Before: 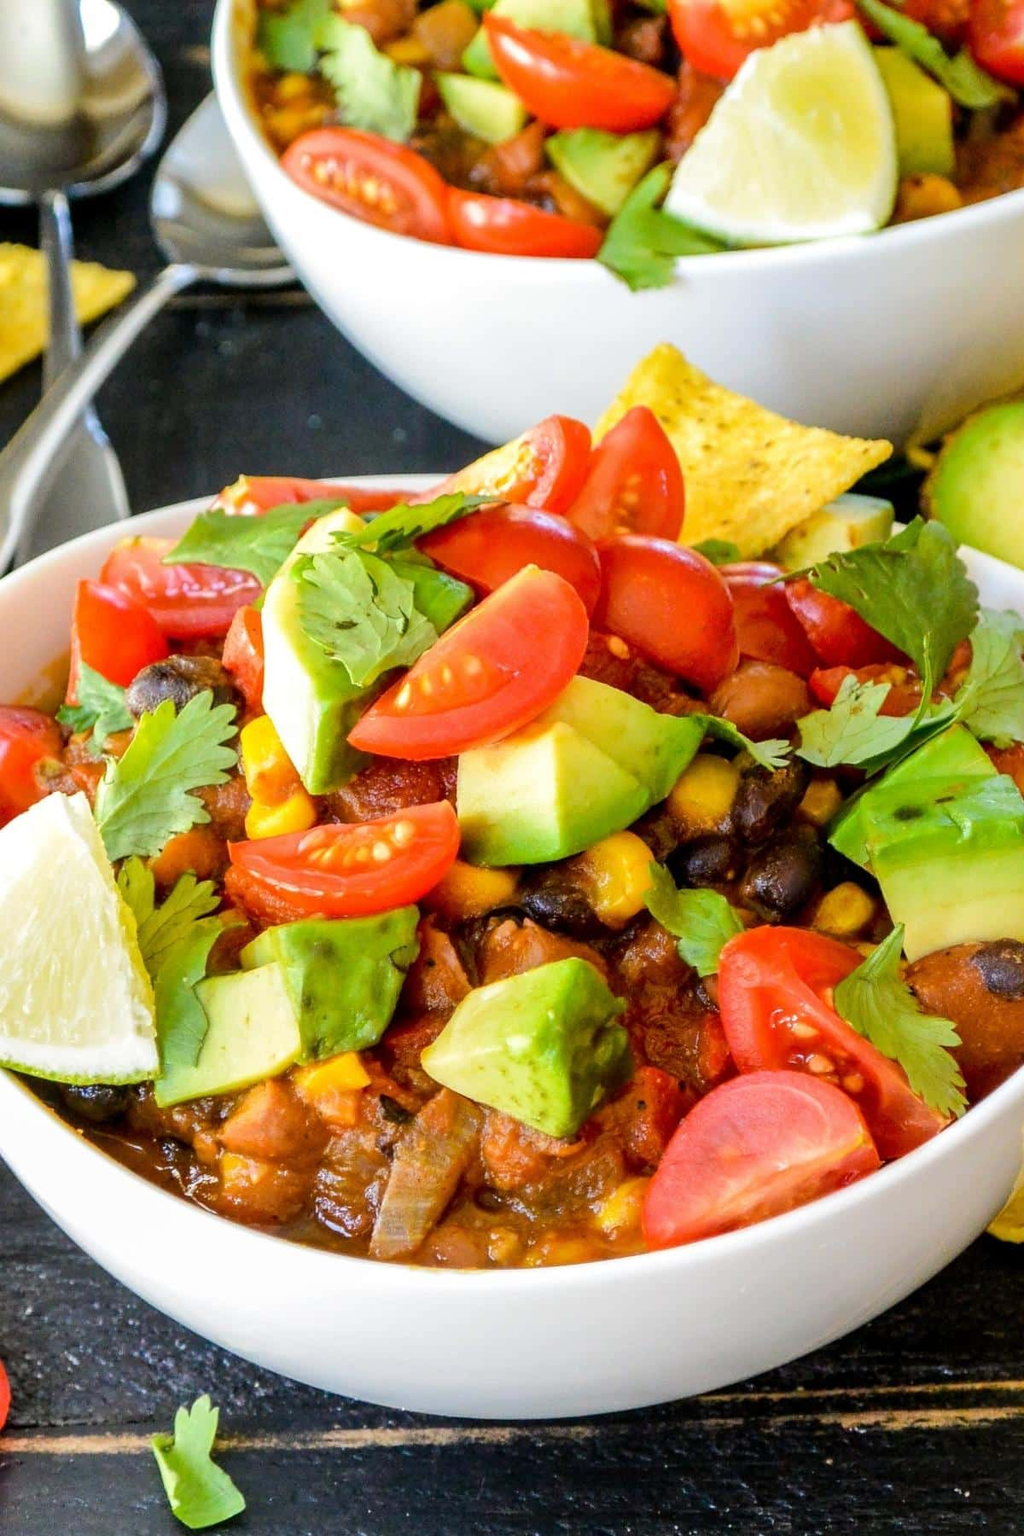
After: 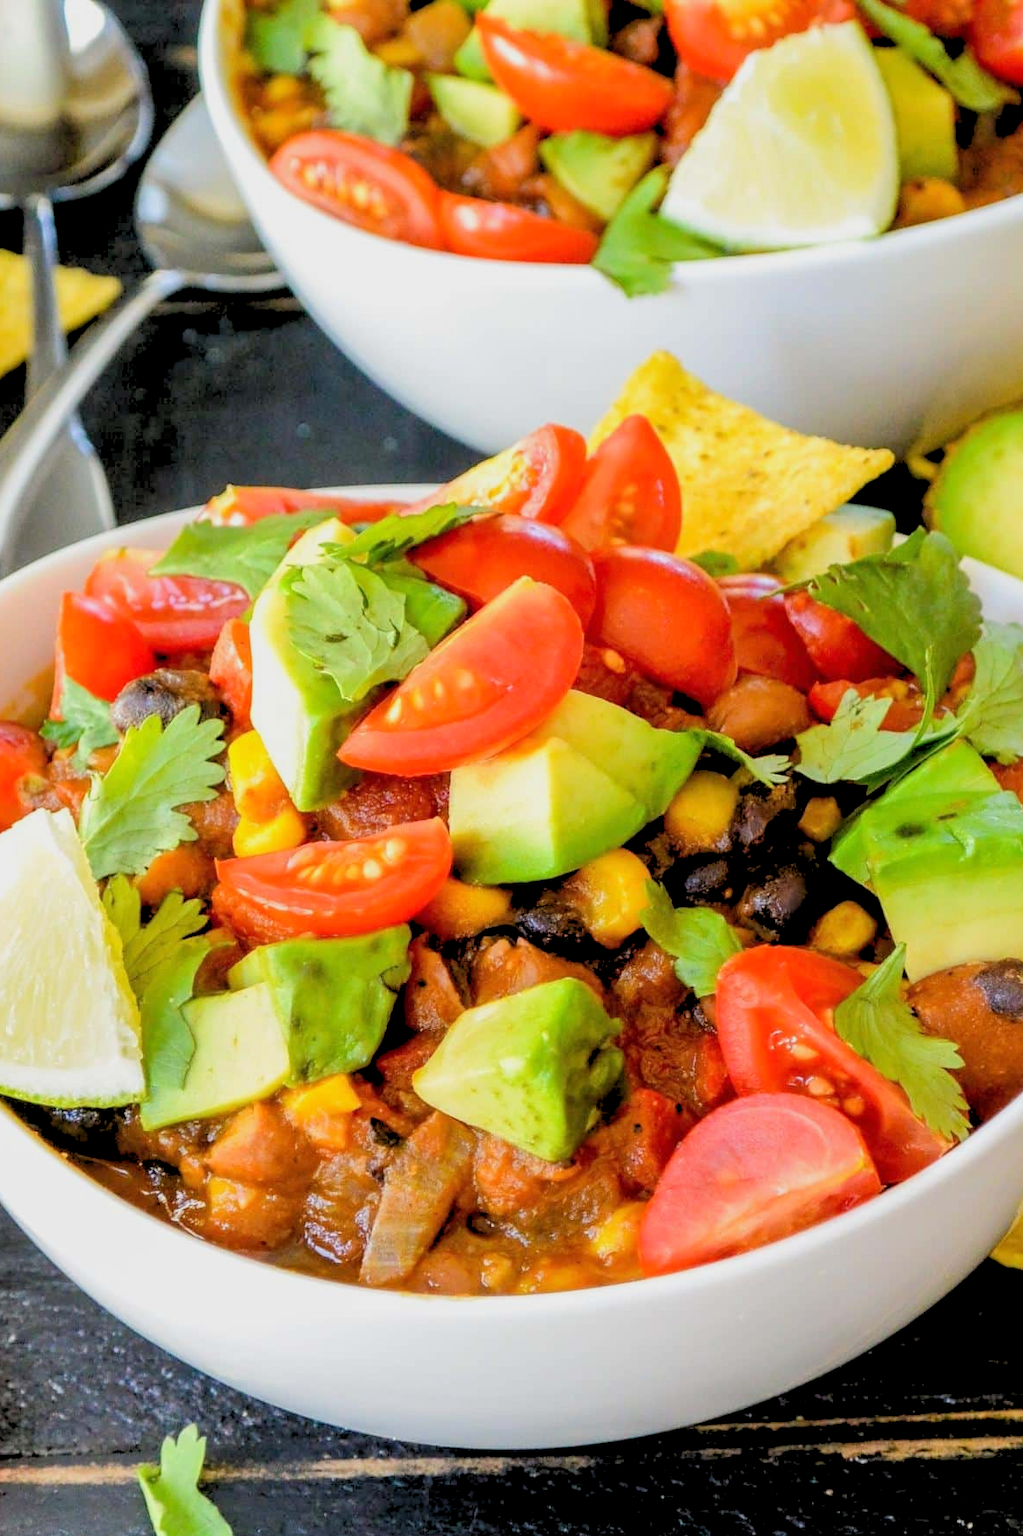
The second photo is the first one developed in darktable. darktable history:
rgb levels: preserve colors sum RGB, levels [[0.038, 0.433, 0.934], [0, 0.5, 1], [0, 0.5, 1]]
exposure: compensate highlight preservation false
crop: left 1.743%, right 0.268%, bottom 2.011%
